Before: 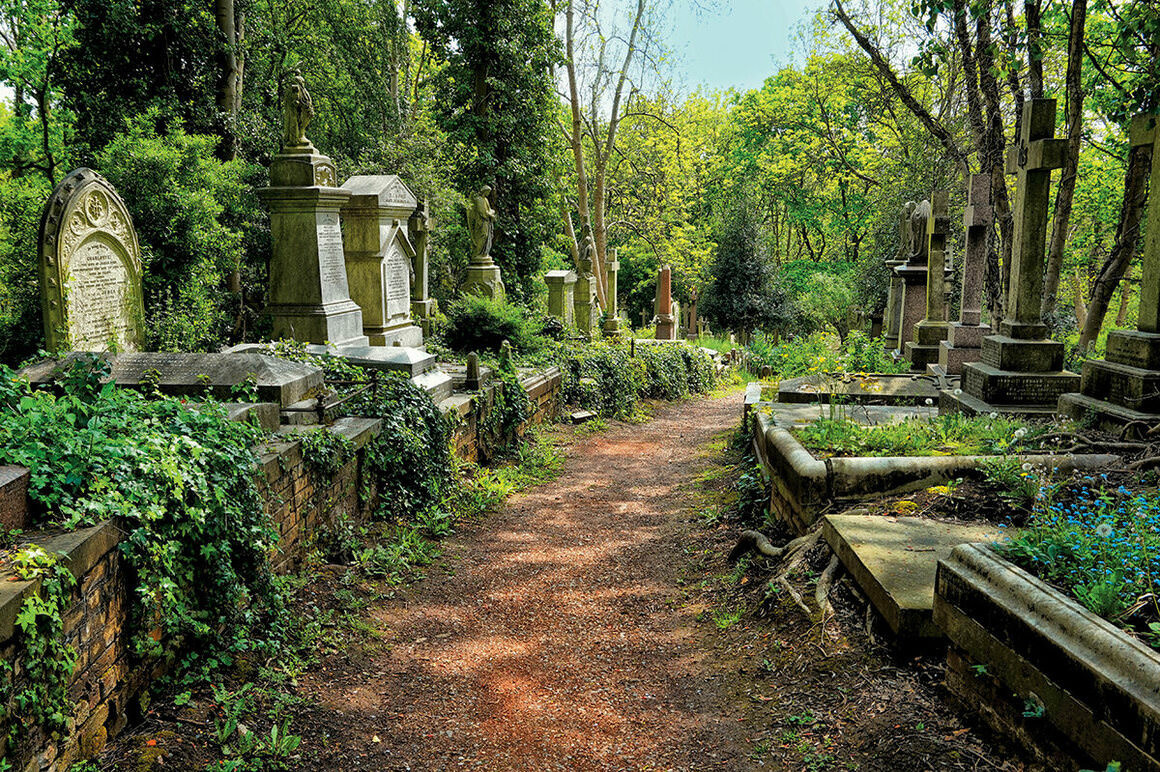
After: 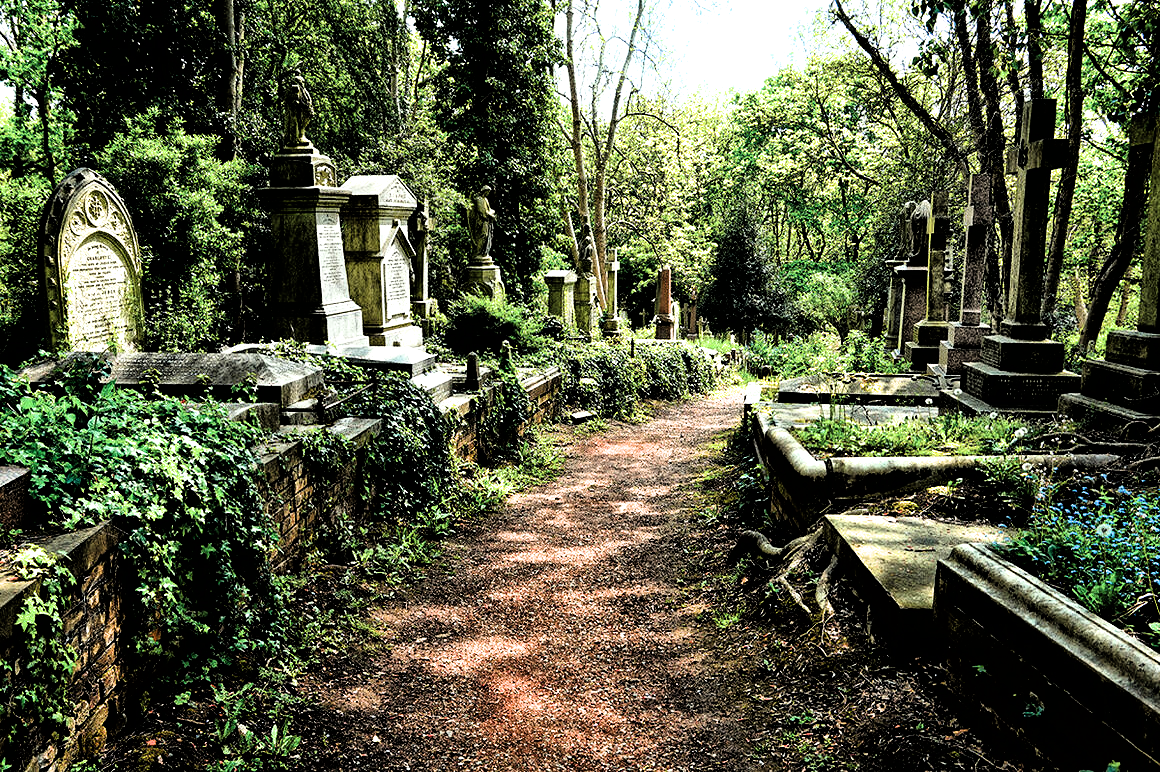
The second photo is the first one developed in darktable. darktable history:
tone equalizer: -8 EV -0.75 EV, -7 EV -0.7 EV, -6 EV -0.6 EV, -5 EV -0.4 EV, -3 EV 0.4 EV, -2 EV 0.6 EV, -1 EV 0.7 EV, +0 EV 0.75 EV, edges refinement/feathering 500, mask exposure compensation -1.57 EV, preserve details no
filmic rgb: black relative exposure -3.57 EV, white relative exposure 2.29 EV, hardness 3.41
